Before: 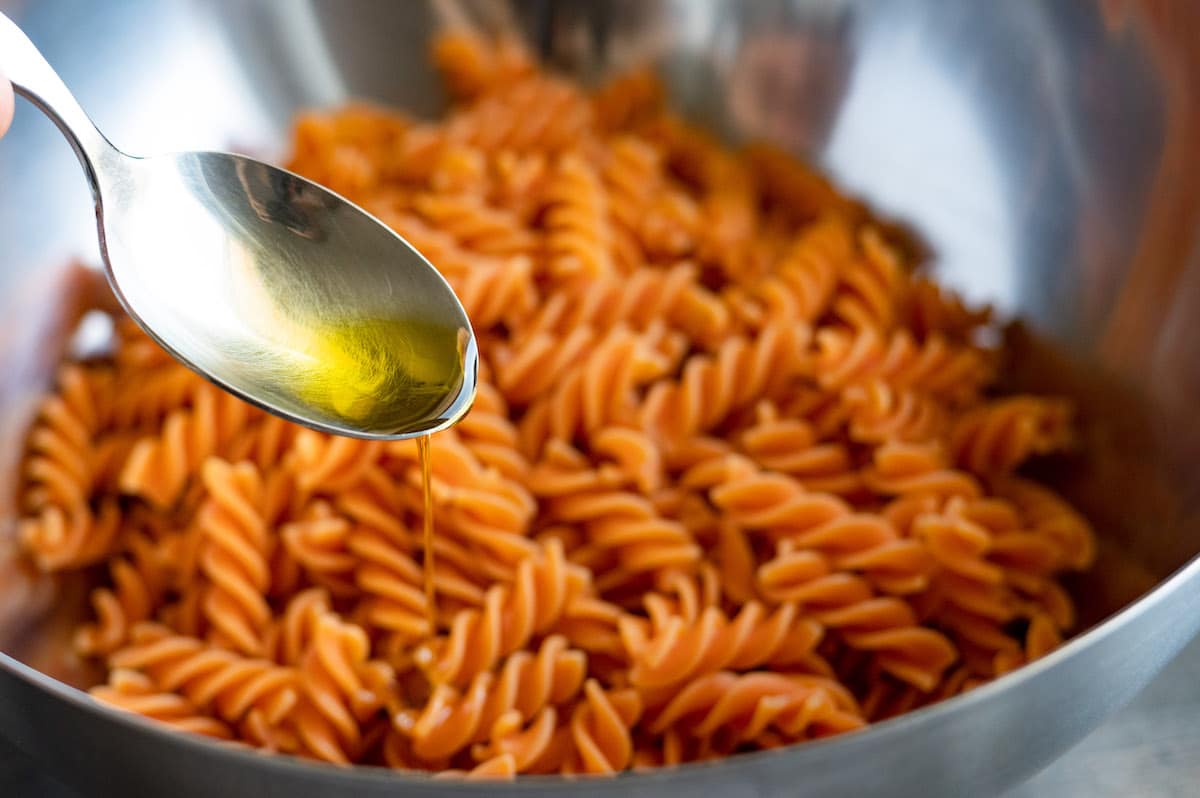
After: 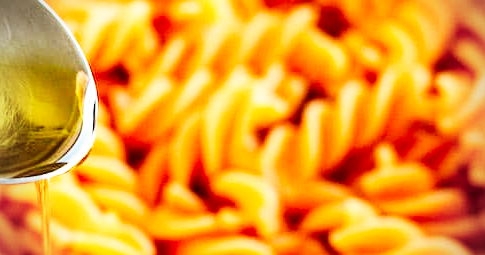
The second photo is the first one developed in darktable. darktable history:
base curve: curves: ch0 [(0, 0) (0.007, 0.004) (0.027, 0.03) (0.046, 0.07) (0.207, 0.54) (0.442, 0.872) (0.673, 0.972) (1, 1)], preserve colors none
crop: left 31.751%, top 32.172%, right 27.8%, bottom 35.83%
vignetting: on, module defaults
exposure: exposure 0.2 EV, compensate highlight preservation false
